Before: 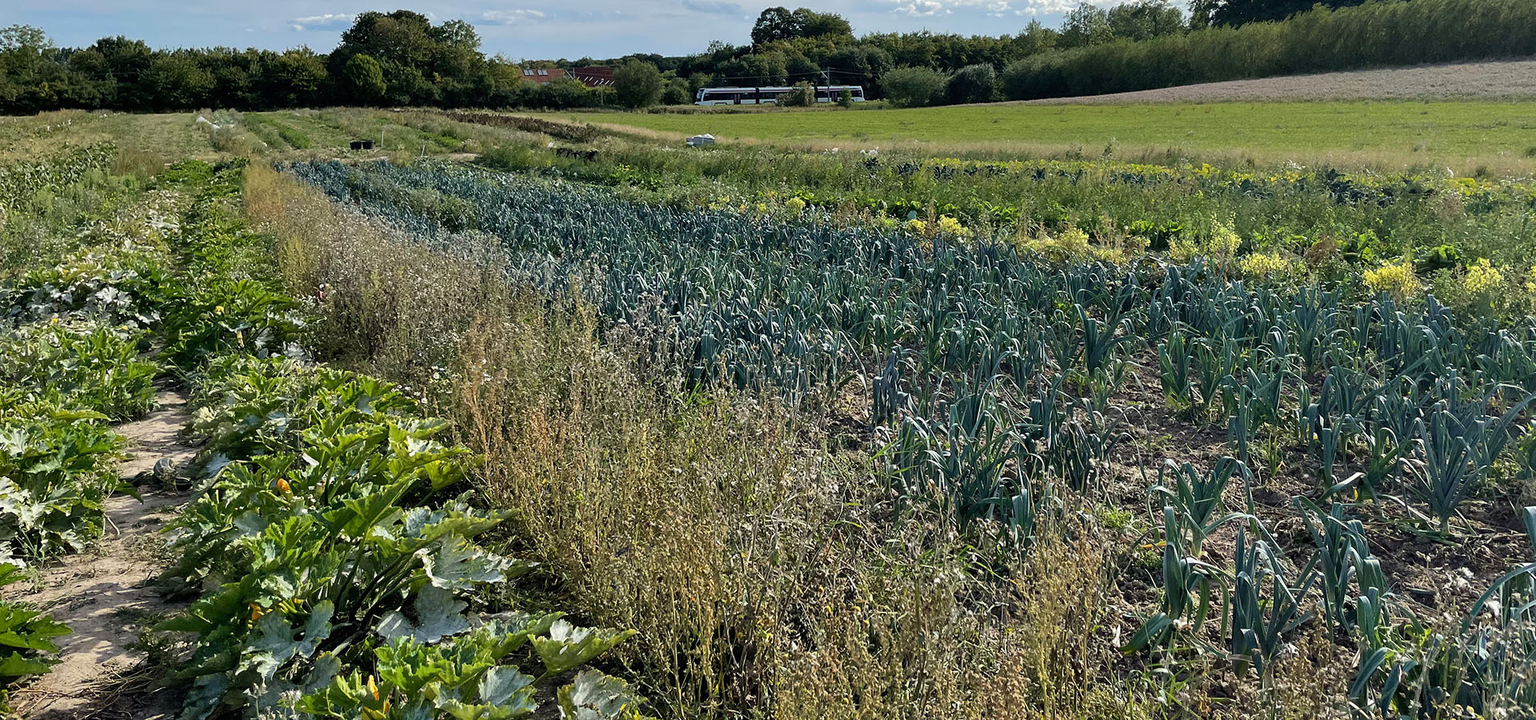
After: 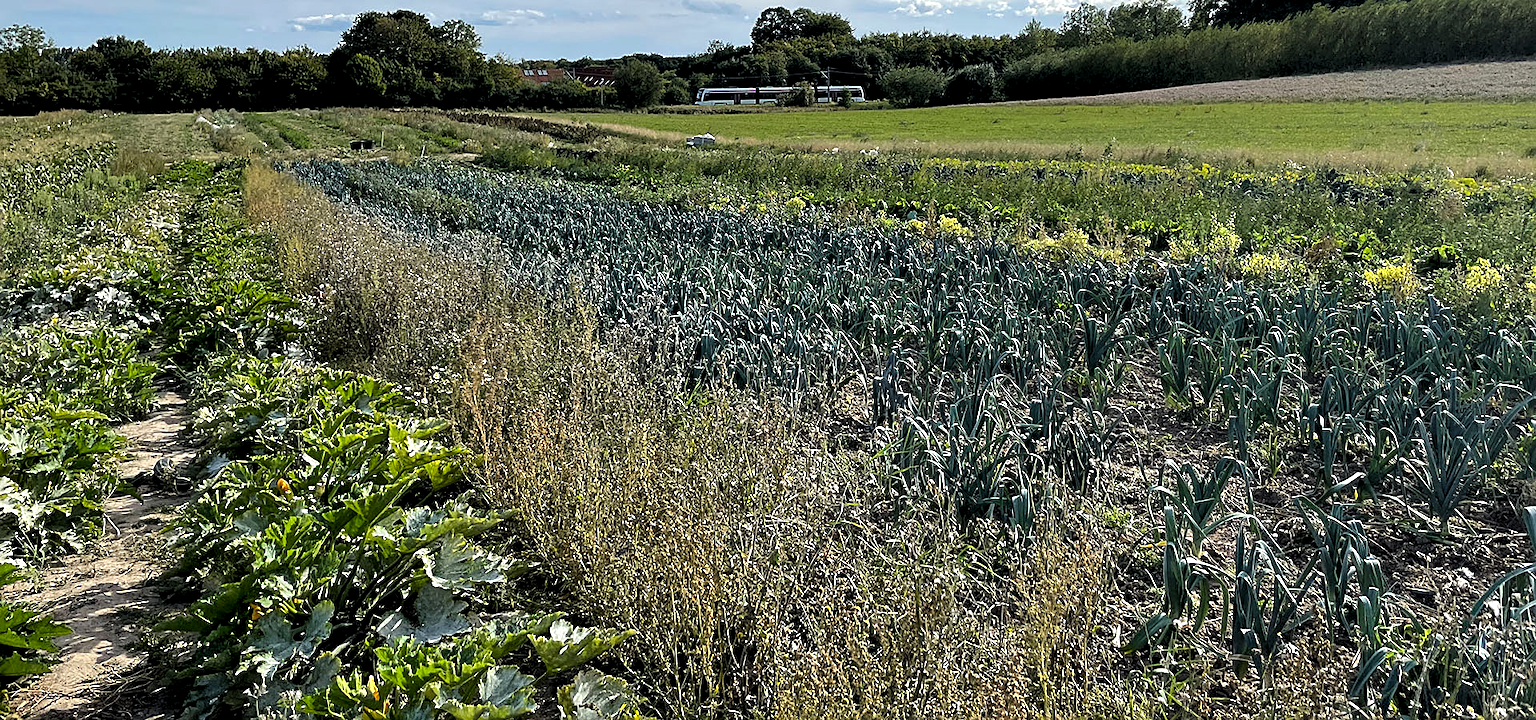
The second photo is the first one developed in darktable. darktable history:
sharpen: on, module defaults
levels: levels [0.052, 0.496, 0.908]
